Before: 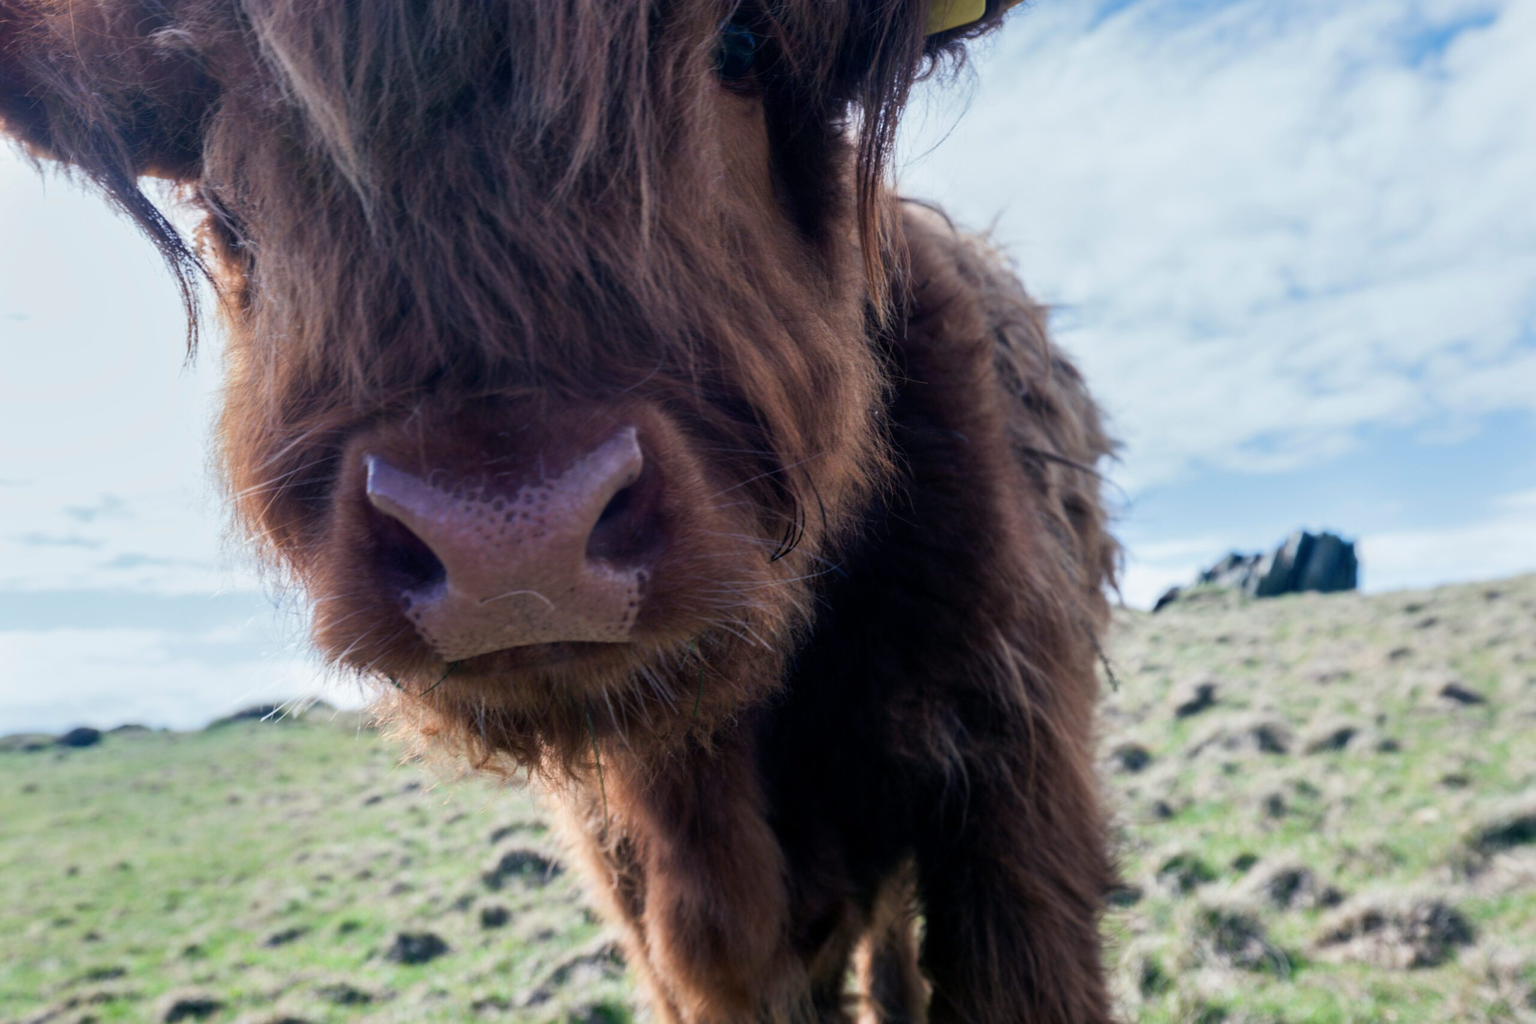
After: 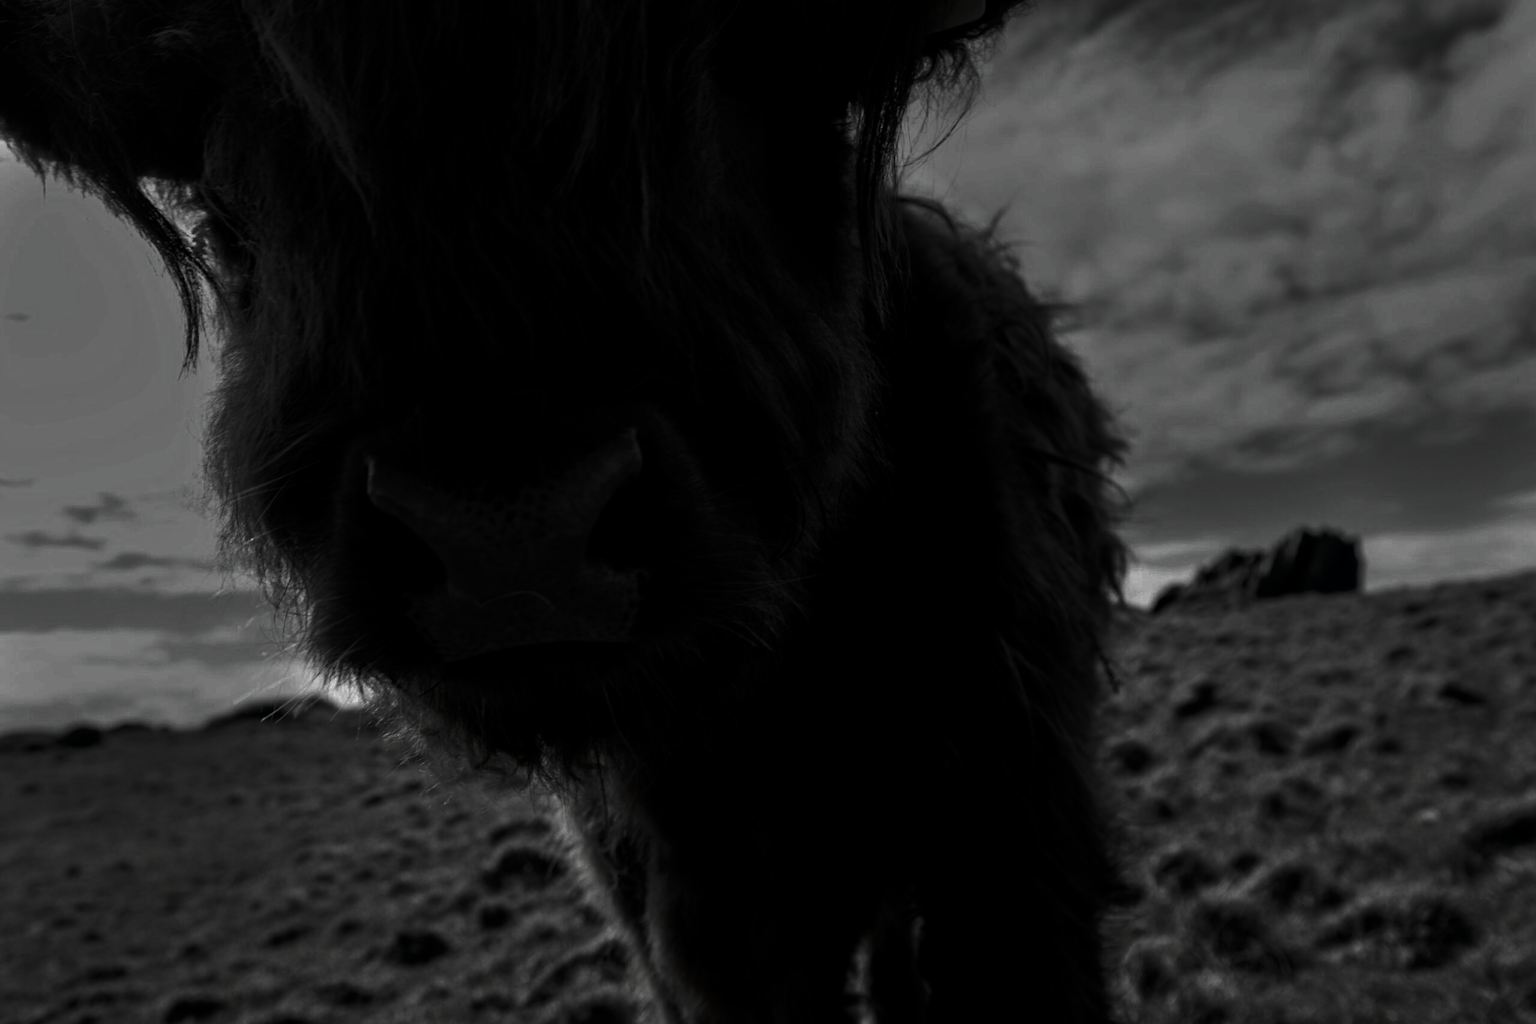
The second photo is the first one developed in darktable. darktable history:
haze removal: adaptive false
base curve: curves: ch0 [(0, 0) (0.826, 0.587) (1, 1)], preserve colors none
contrast brightness saturation: contrast 0.019, brightness -0.997, saturation -0.98
